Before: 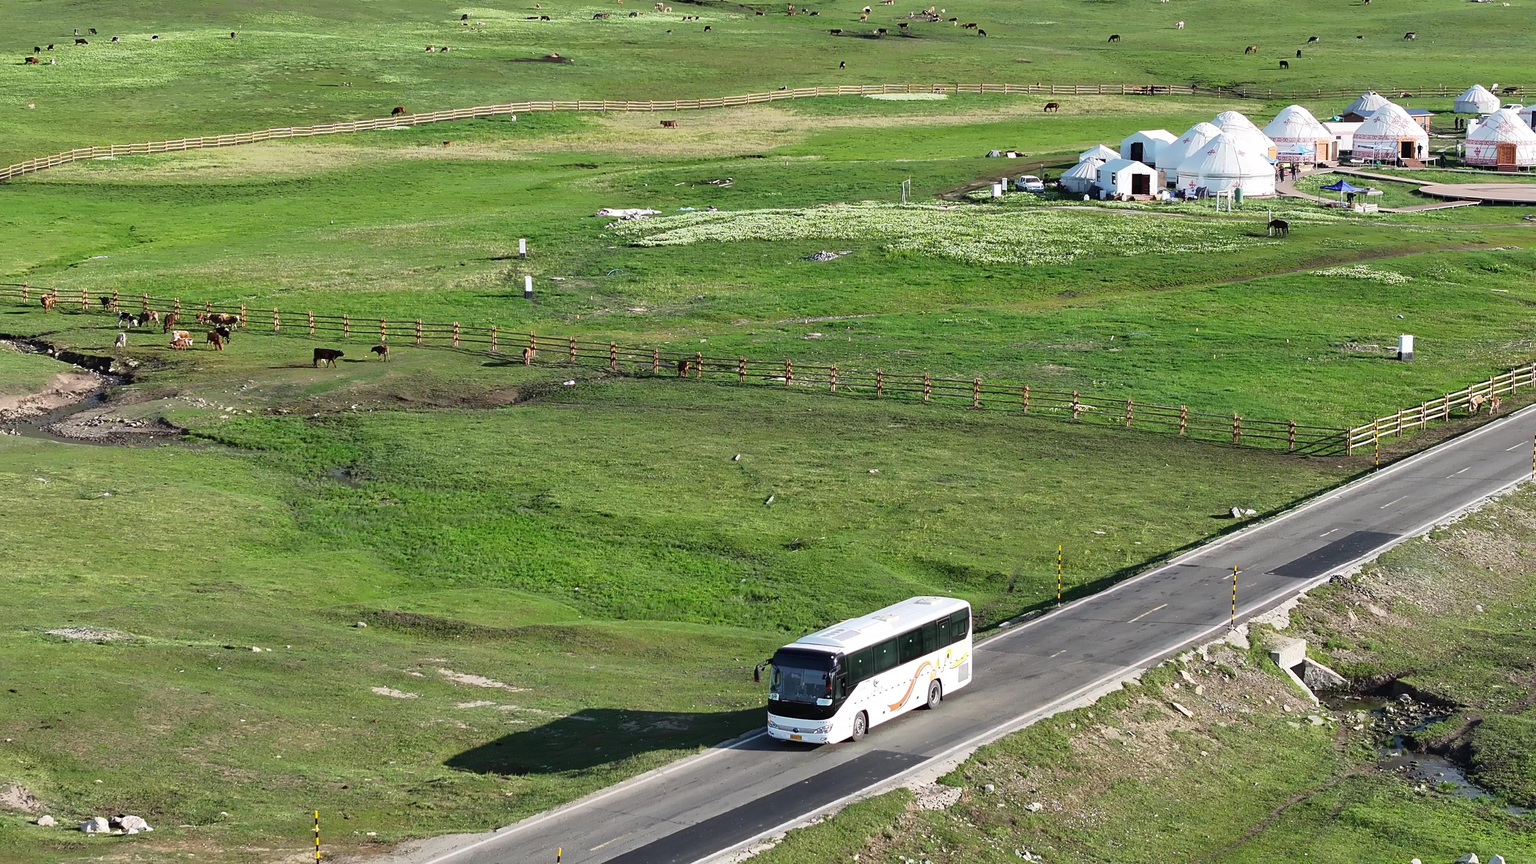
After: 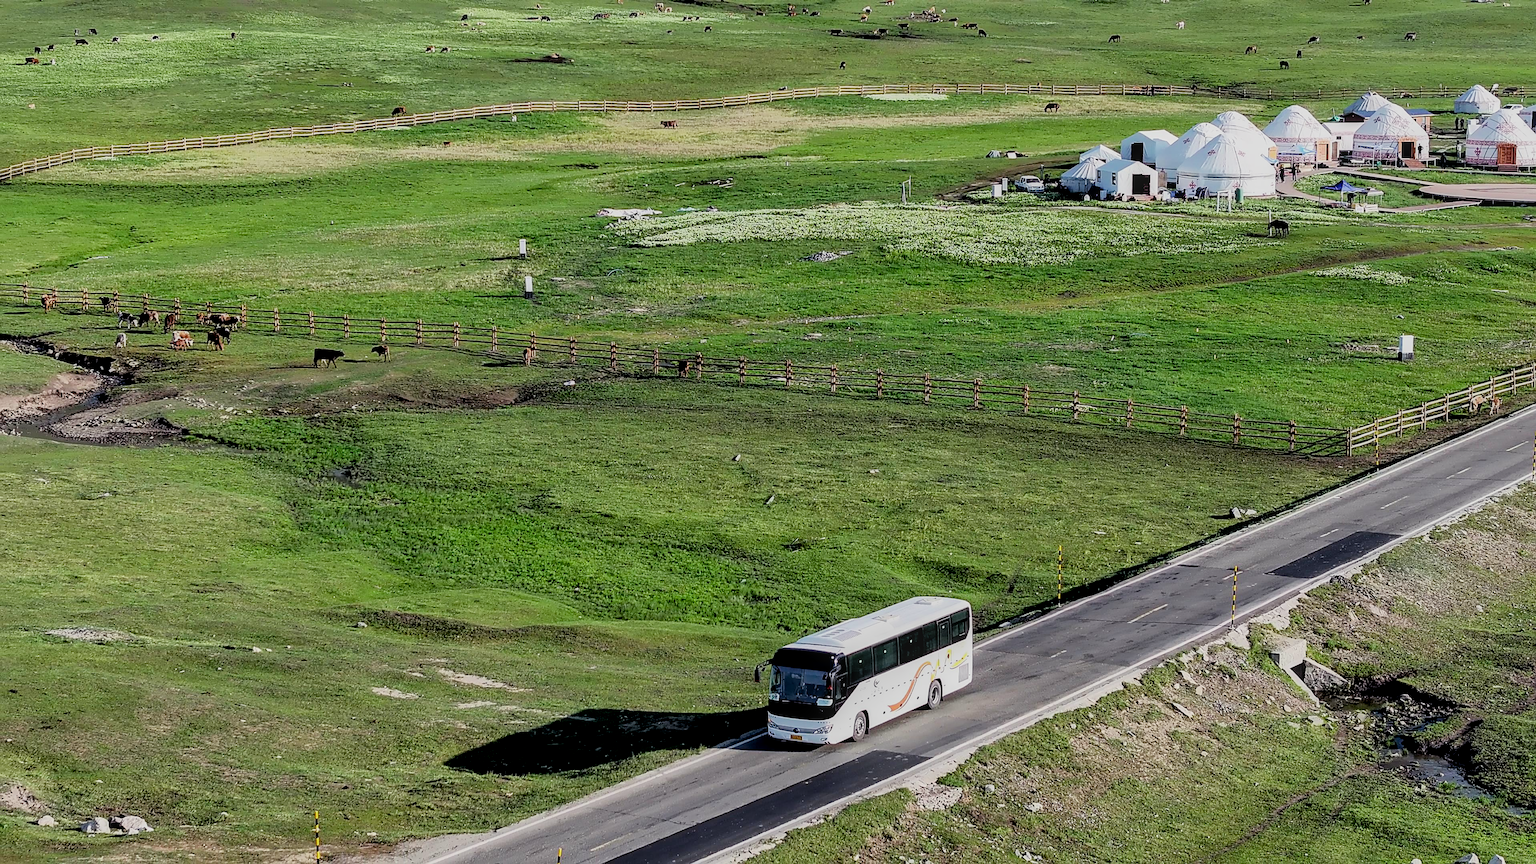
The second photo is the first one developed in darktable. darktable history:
sharpen: on, module defaults
filmic rgb: black relative exposure -7.65 EV, white relative exposure 4.56 EV, hardness 3.61
local contrast: on, module defaults
color balance: gamma [0.9, 0.988, 0.975, 1.025], gain [1.05, 1, 1, 1]
exposure: black level correction 0.012, compensate highlight preservation false
